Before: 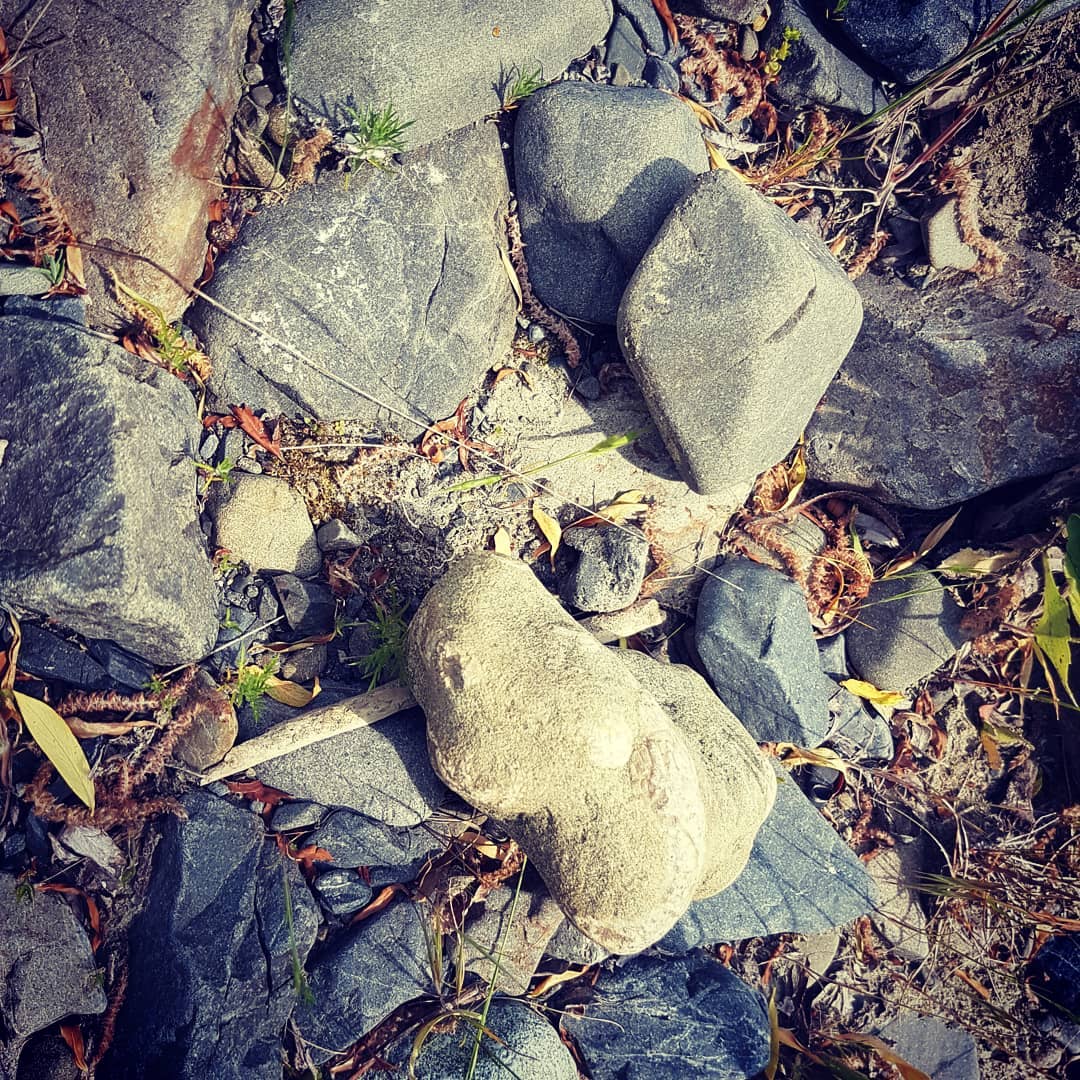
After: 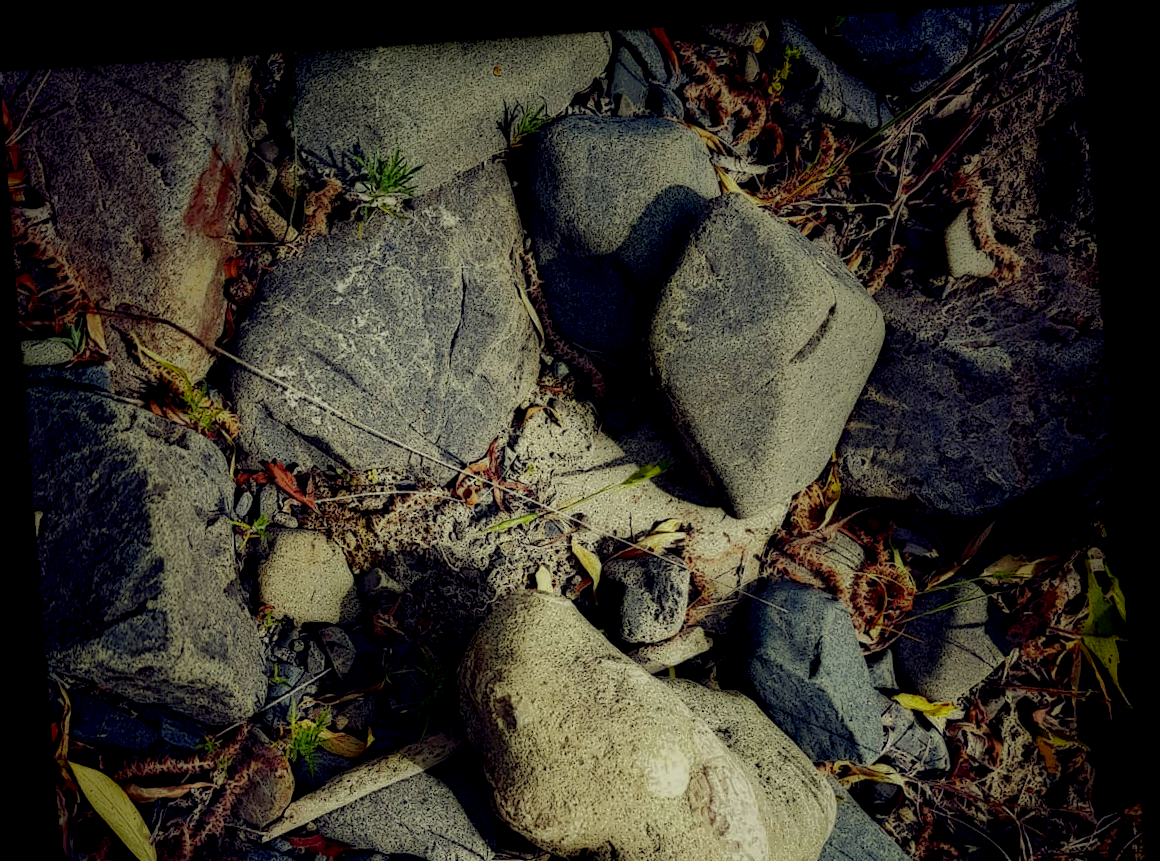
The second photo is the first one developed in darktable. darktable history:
local contrast: highlights 0%, shadows 198%, detail 164%, midtone range 0.001
rotate and perspective: rotation -4.2°, shear 0.006, automatic cropping off
crop: bottom 24.967%
